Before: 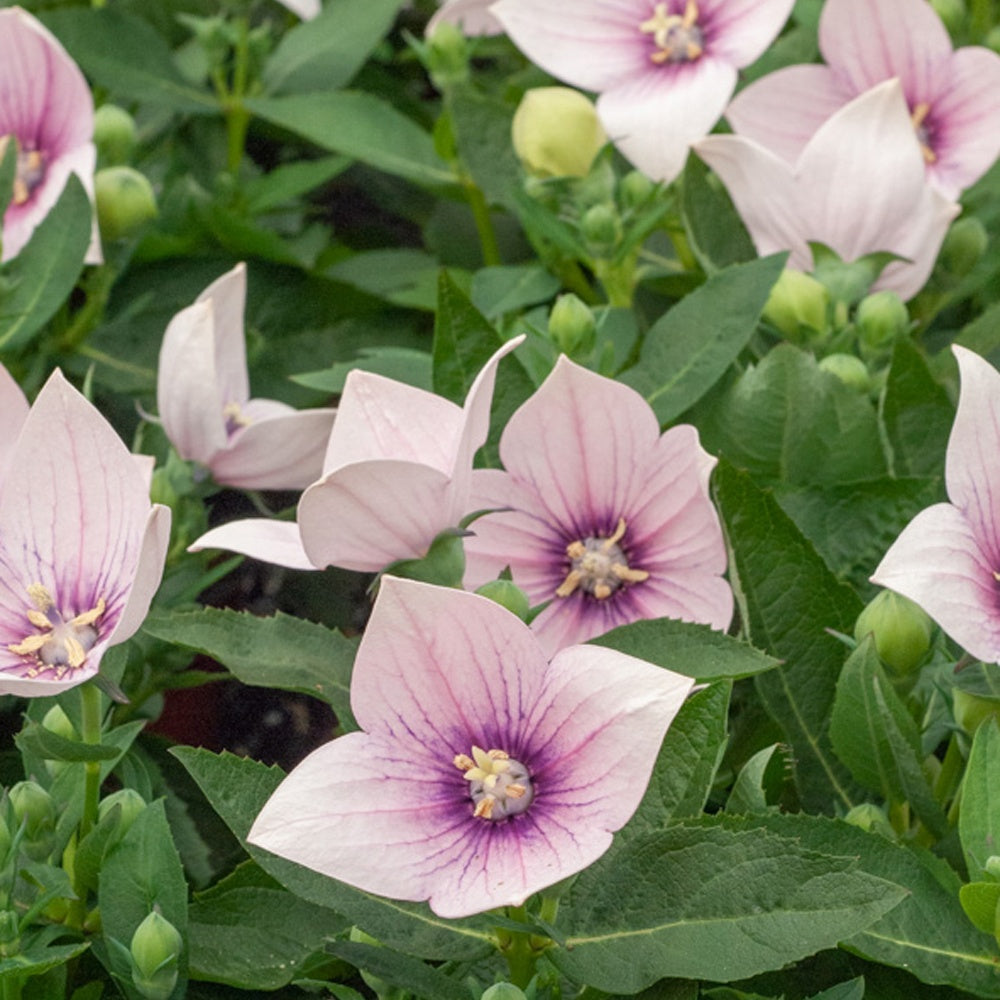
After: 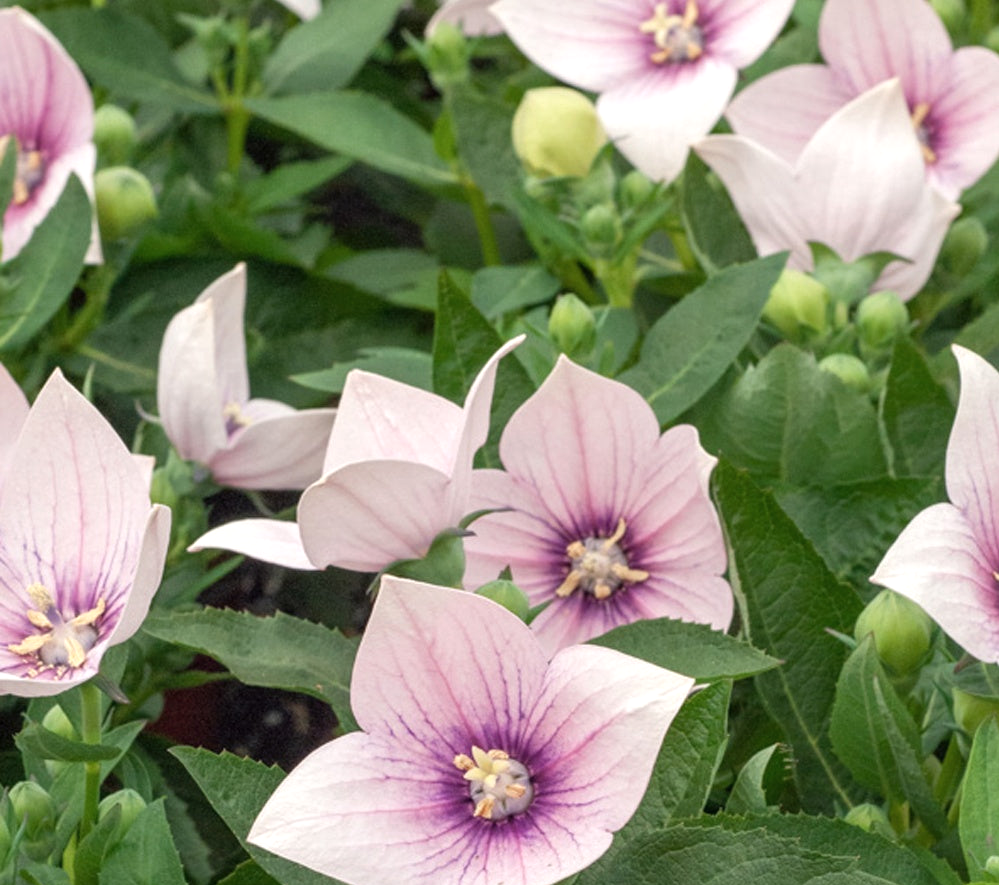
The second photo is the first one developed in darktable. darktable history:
shadows and highlights: radius 44.78, white point adjustment 6.64, compress 79.65%, highlights color adjustment 78.42%, soften with gaussian
crop and rotate: top 0%, bottom 11.49%
